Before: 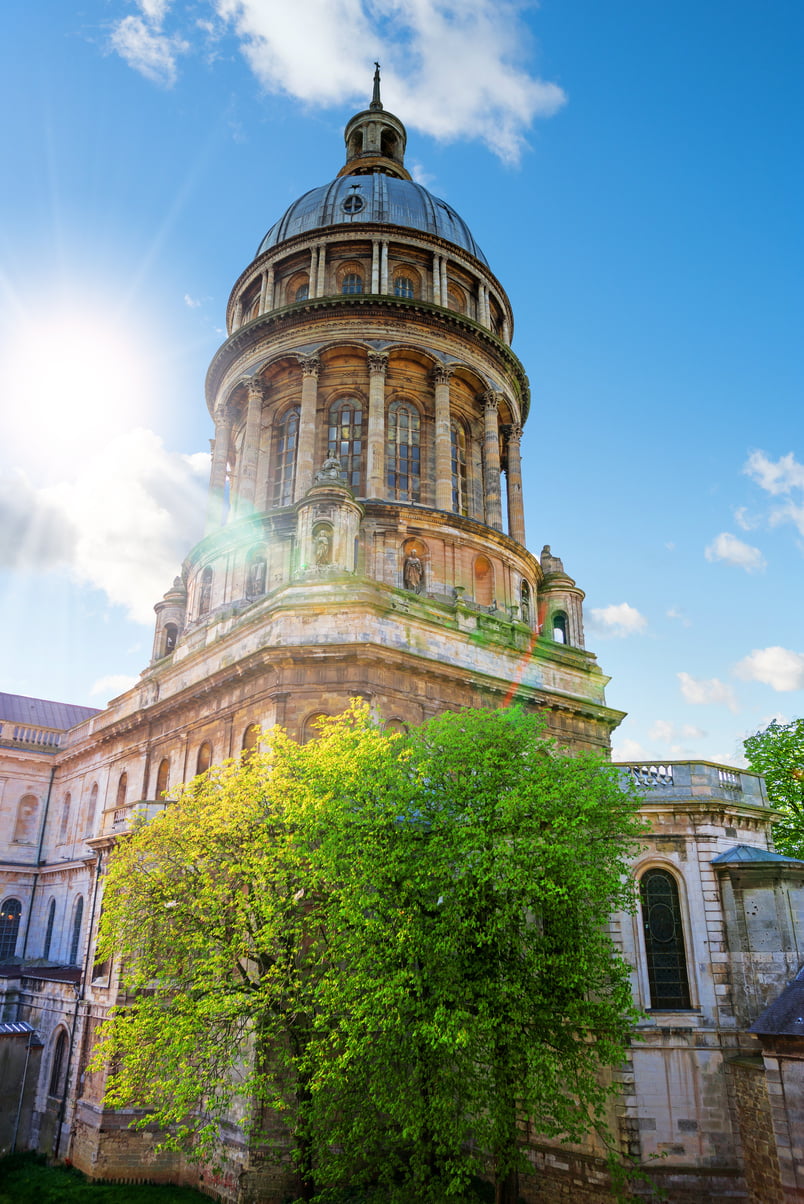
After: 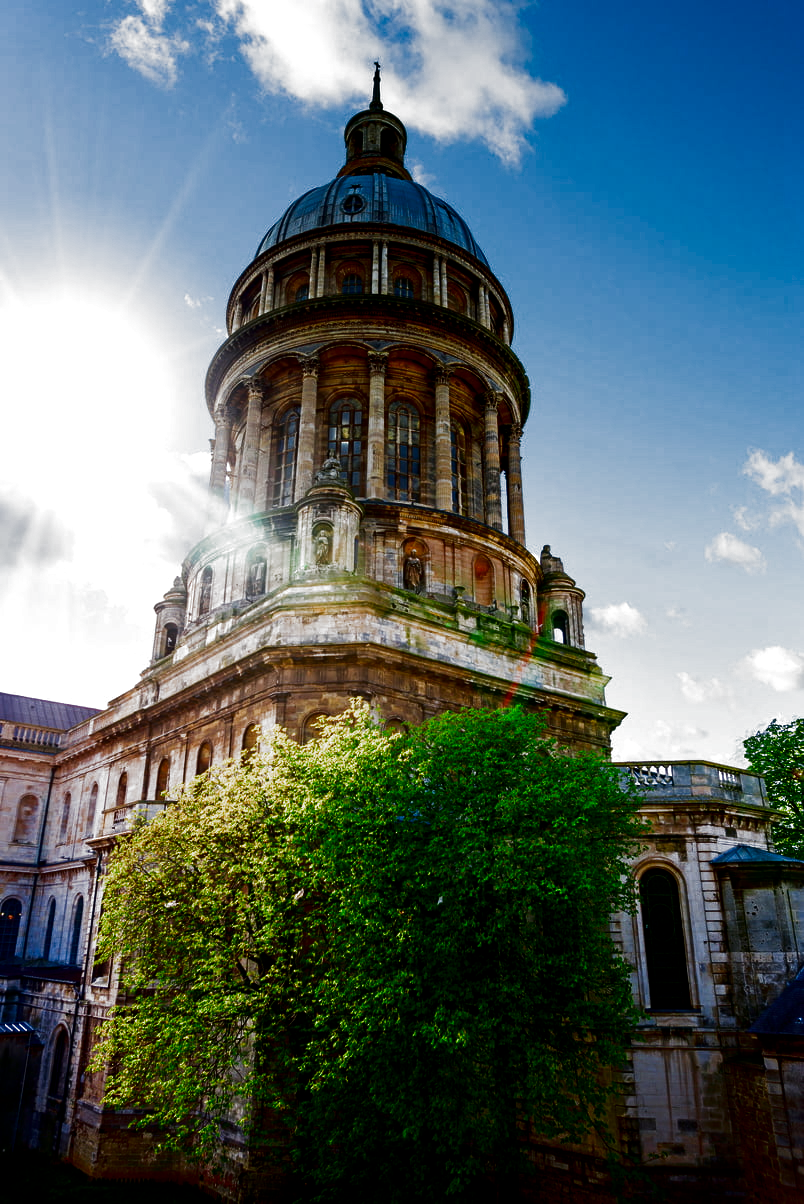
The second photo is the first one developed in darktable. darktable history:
contrast brightness saturation: contrast 0.09, brightness -0.59, saturation 0.17
filmic rgb: black relative exposure -8.2 EV, white relative exposure 2.2 EV, threshold 3 EV, hardness 7.11, latitude 75%, contrast 1.325, highlights saturation mix -2%, shadows ↔ highlights balance 30%, preserve chrominance RGB euclidean norm, color science v5 (2021), contrast in shadows safe, contrast in highlights safe, enable highlight reconstruction true
